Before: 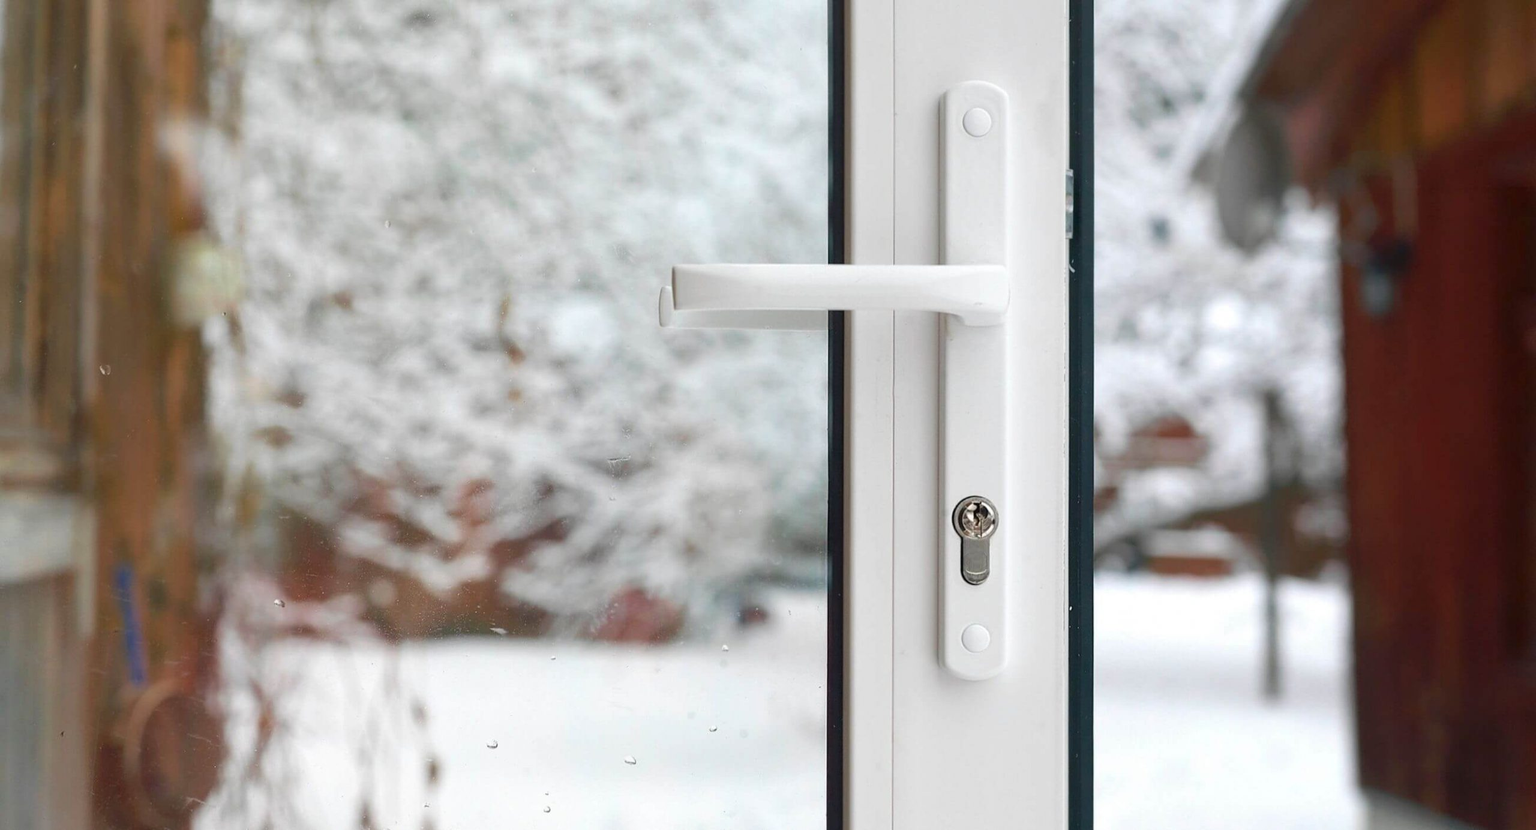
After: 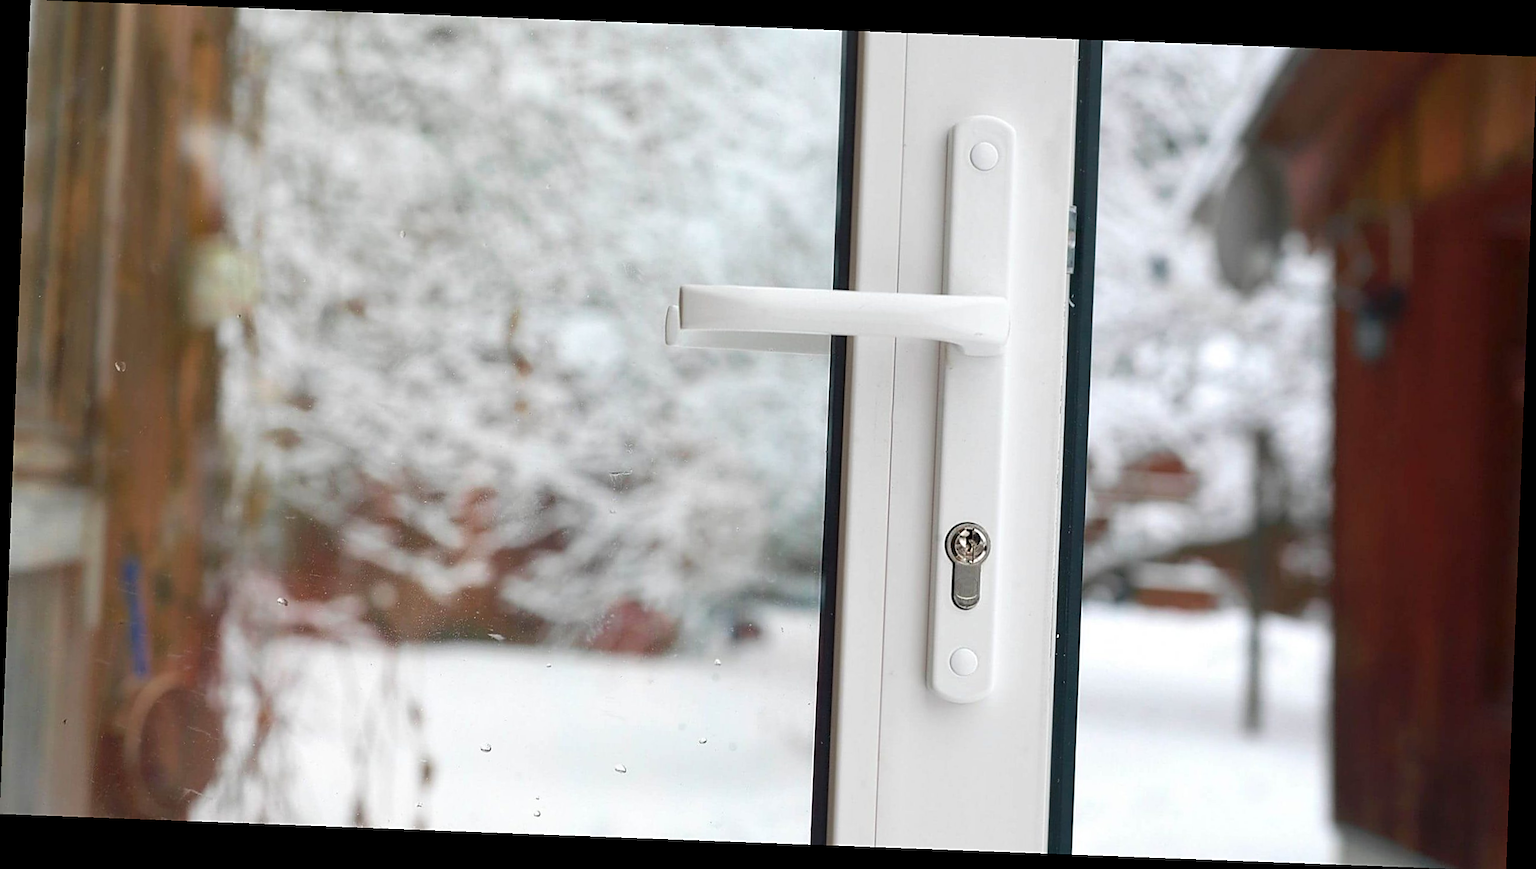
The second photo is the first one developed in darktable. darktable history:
sharpen: on, module defaults
rotate and perspective: rotation 2.17°, automatic cropping off
